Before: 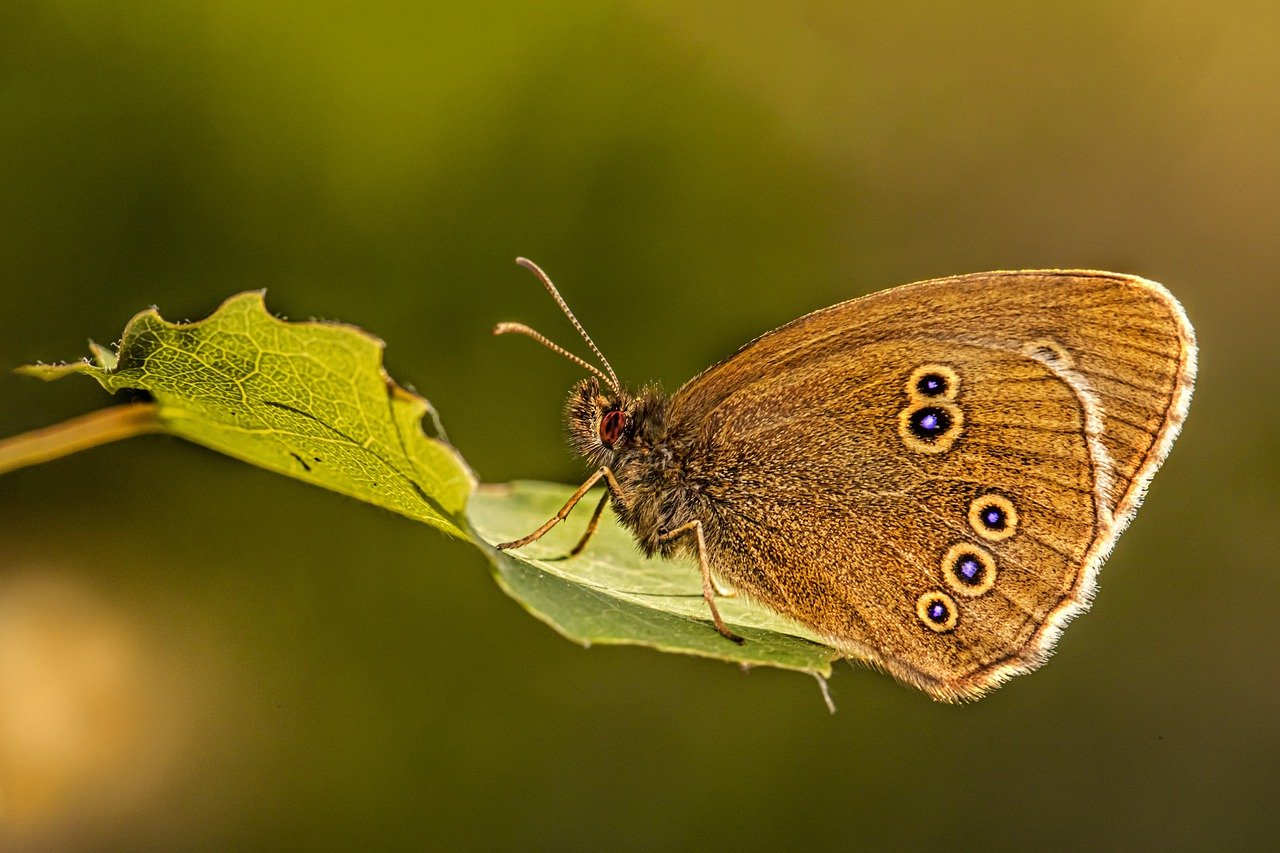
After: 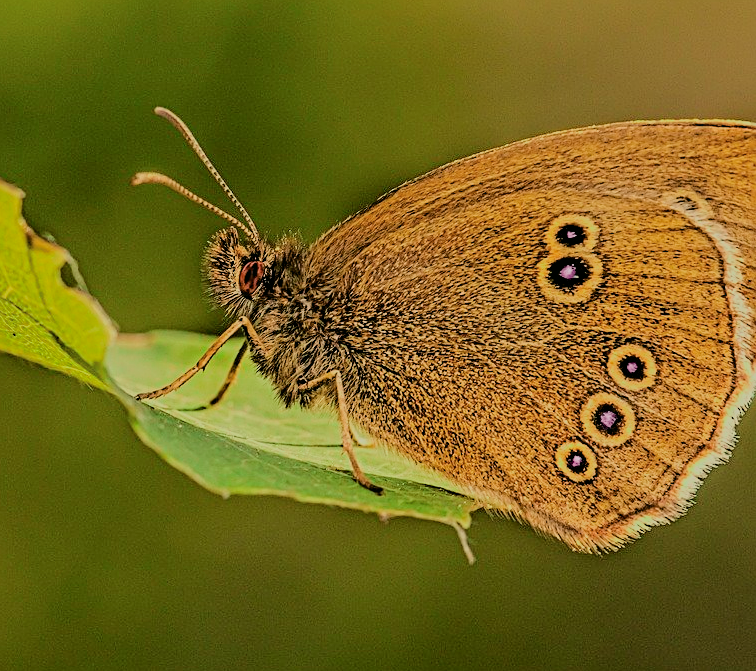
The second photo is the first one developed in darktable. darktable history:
filmic rgb: black relative exposure -7.15 EV, white relative exposure 5.36 EV, hardness 3.02, color science v6 (2022)
crop and rotate: left 28.256%, top 17.734%, right 12.656%, bottom 3.573%
tone curve: curves: ch0 [(0, 0) (0.402, 0.473) (0.673, 0.68) (0.899, 0.832) (0.999, 0.903)]; ch1 [(0, 0) (0.379, 0.262) (0.464, 0.425) (0.498, 0.49) (0.507, 0.5) (0.53, 0.532) (0.582, 0.583) (0.68, 0.672) (0.791, 0.748) (1, 0.896)]; ch2 [(0, 0) (0.199, 0.414) (0.438, 0.49) (0.496, 0.501) (0.515, 0.546) (0.577, 0.605) (0.632, 0.649) (0.717, 0.727) (0.845, 0.855) (0.998, 0.977)], color space Lab, independent channels, preserve colors none
sharpen: on, module defaults
